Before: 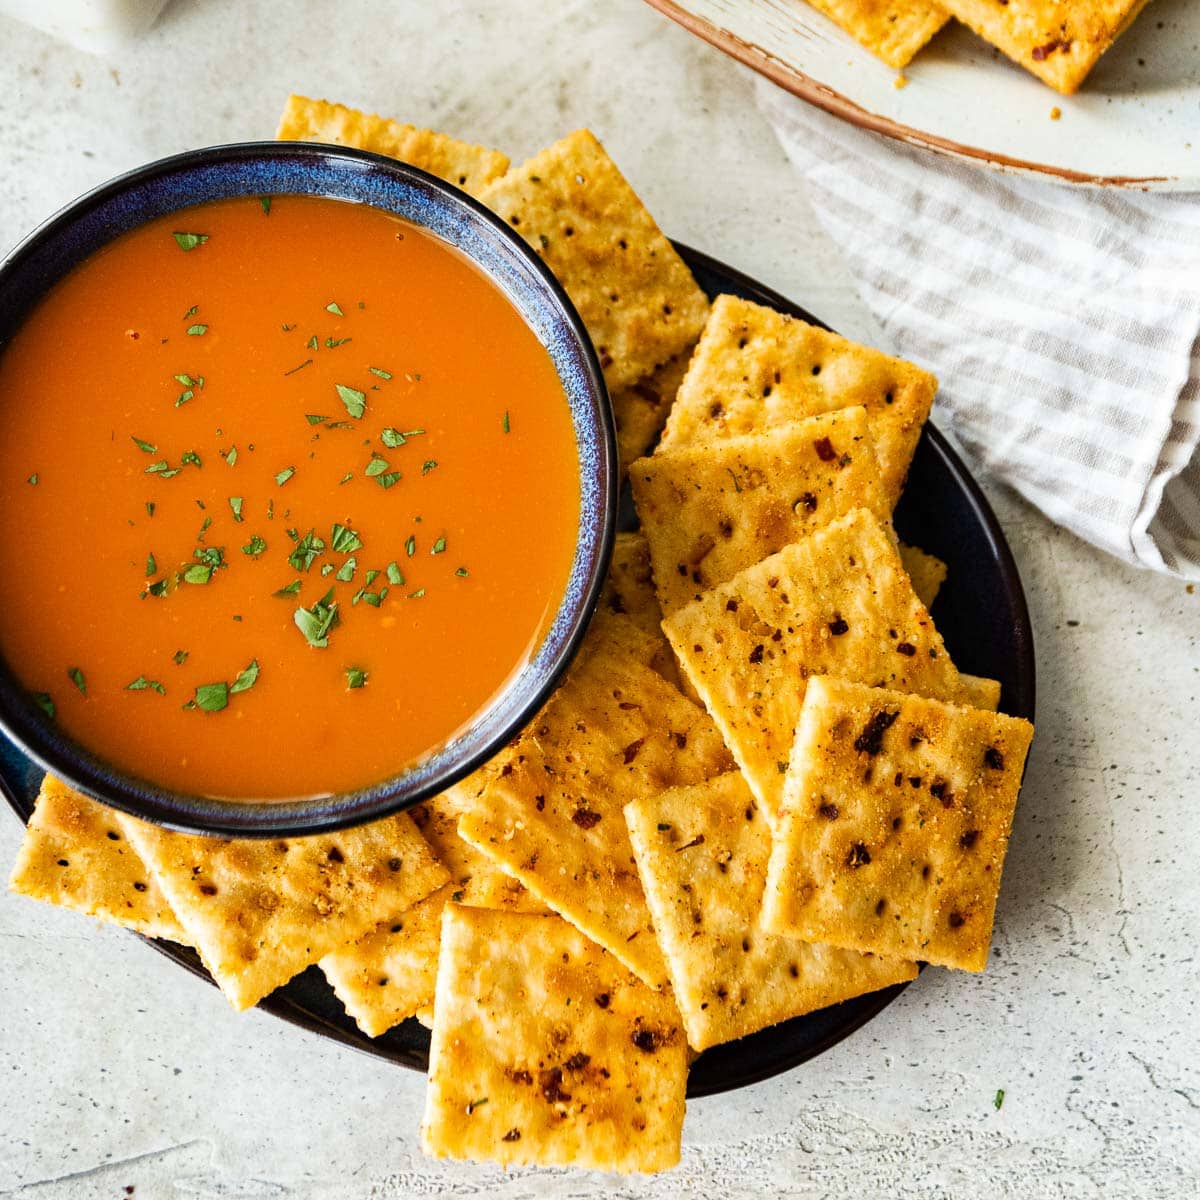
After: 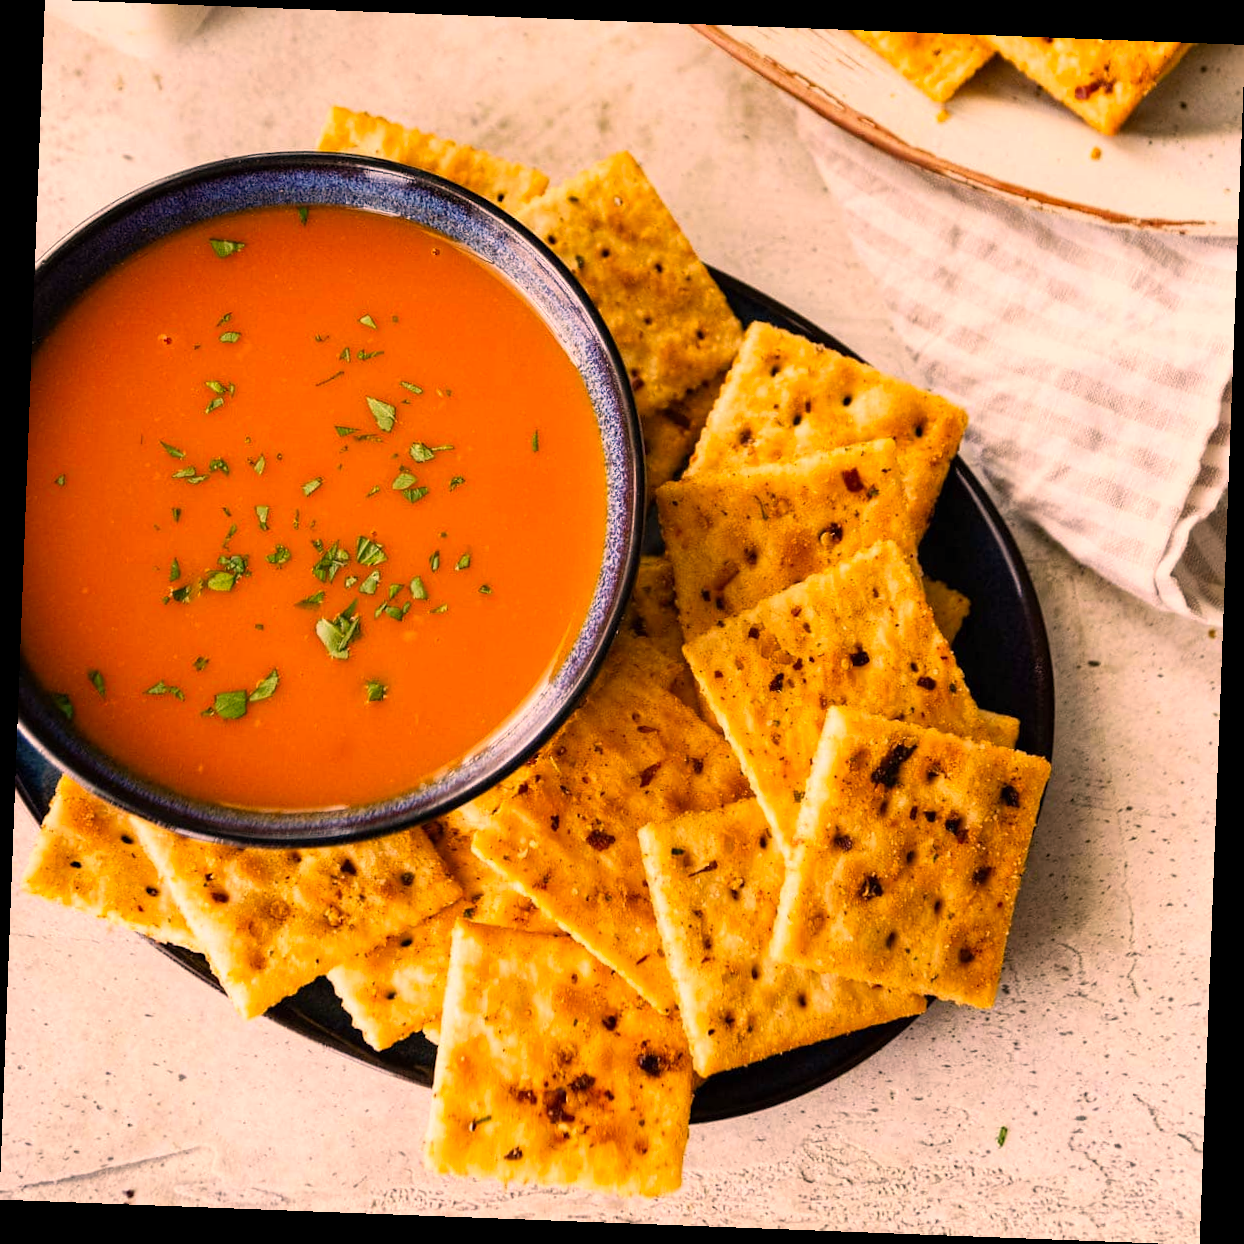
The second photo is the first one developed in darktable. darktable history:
rotate and perspective: rotation 2.17°, automatic cropping off
color correction: highlights a* 21.16, highlights b* 19.61
